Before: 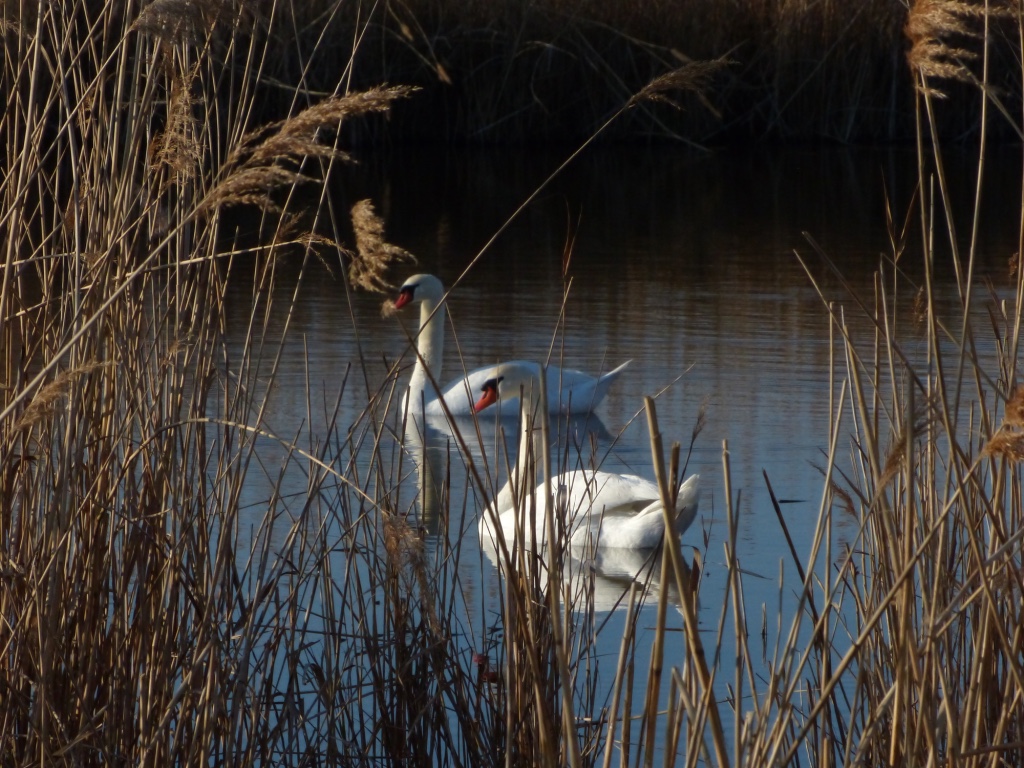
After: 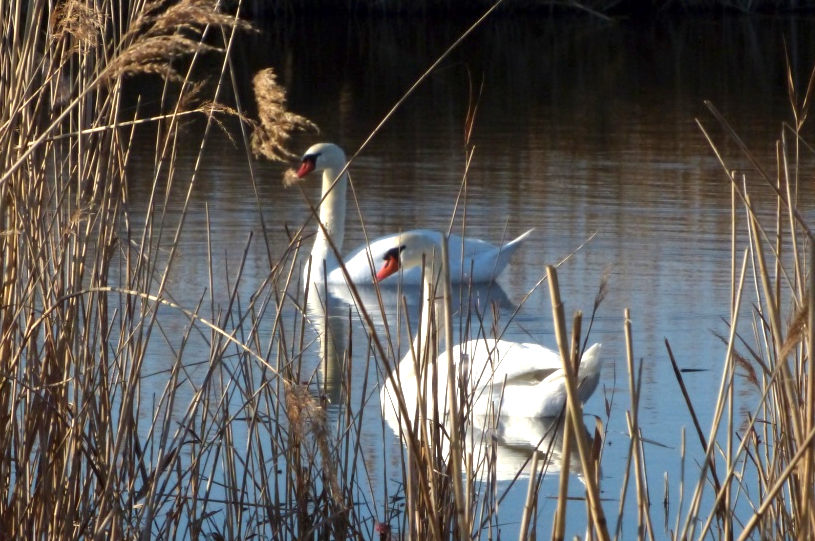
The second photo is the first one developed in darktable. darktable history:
exposure: black level correction 0.001, exposure 1.132 EV, compensate highlight preservation false
crop: left 9.651%, top 17.175%, right 10.732%, bottom 12.321%
contrast brightness saturation: saturation -0.066
